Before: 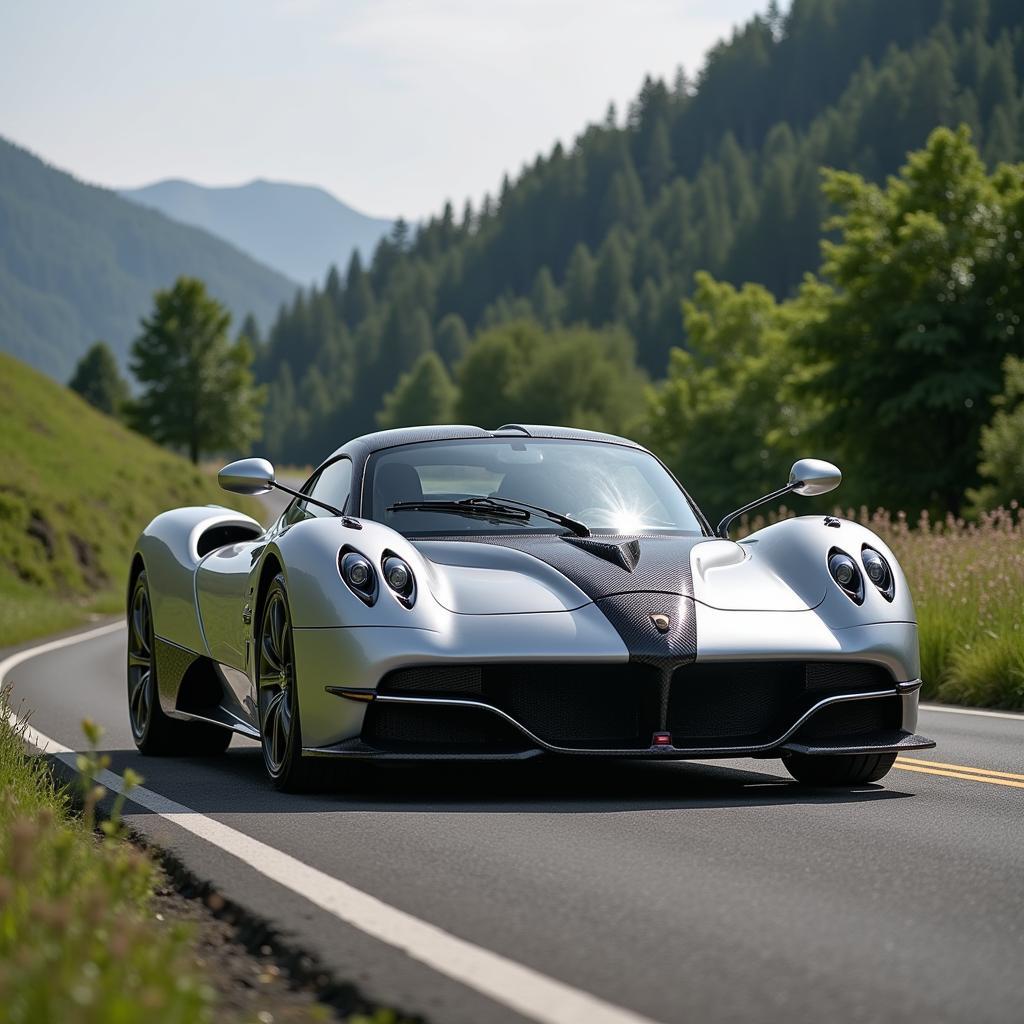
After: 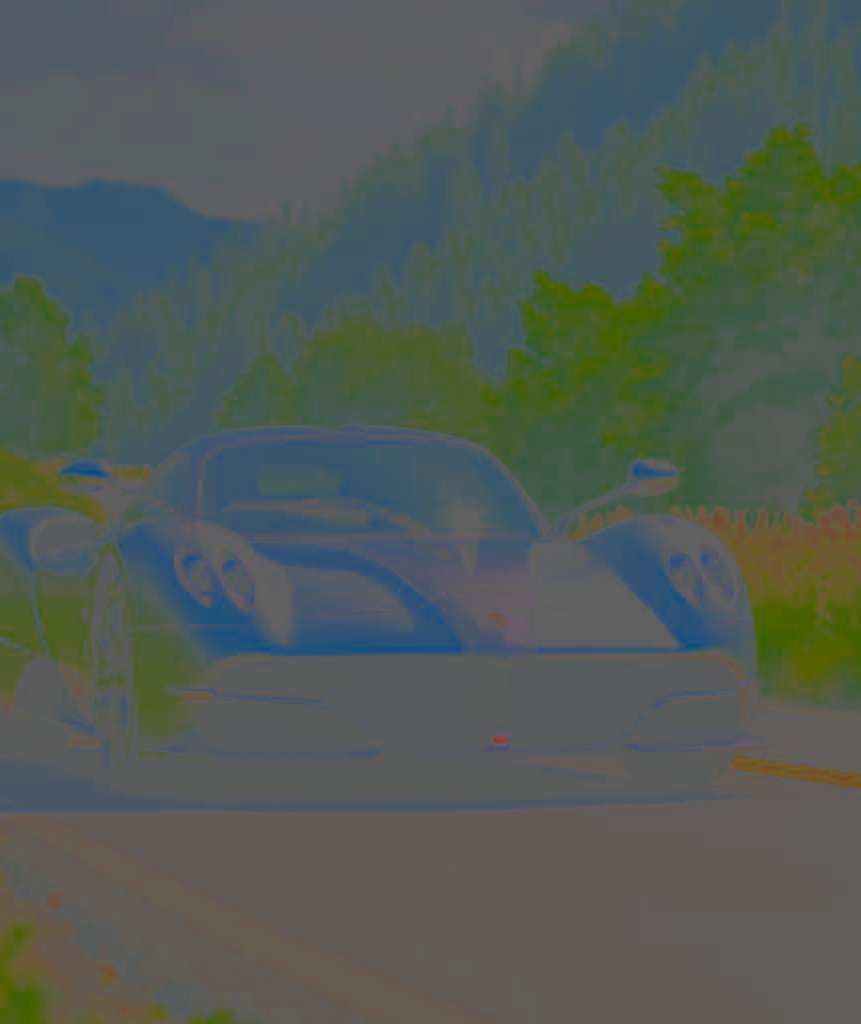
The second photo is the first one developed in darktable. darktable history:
color zones: curves: ch0 [(0, 0.5) (0.125, 0.4) (0.25, 0.5) (0.375, 0.4) (0.5, 0.4) (0.625, 0.35) (0.75, 0.35) (0.875, 0.5)]; ch1 [(0, 0.35) (0.125, 0.45) (0.25, 0.35) (0.375, 0.35) (0.5, 0.35) (0.625, 0.35) (0.75, 0.45) (0.875, 0.35)]; ch2 [(0, 0.6) (0.125, 0.5) (0.25, 0.5) (0.375, 0.6) (0.5, 0.6) (0.625, 0.5) (0.75, 0.5) (0.875, 0.5)]
crop: left 15.832%
contrast brightness saturation: contrast -0.981, brightness -0.16, saturation 0.747
